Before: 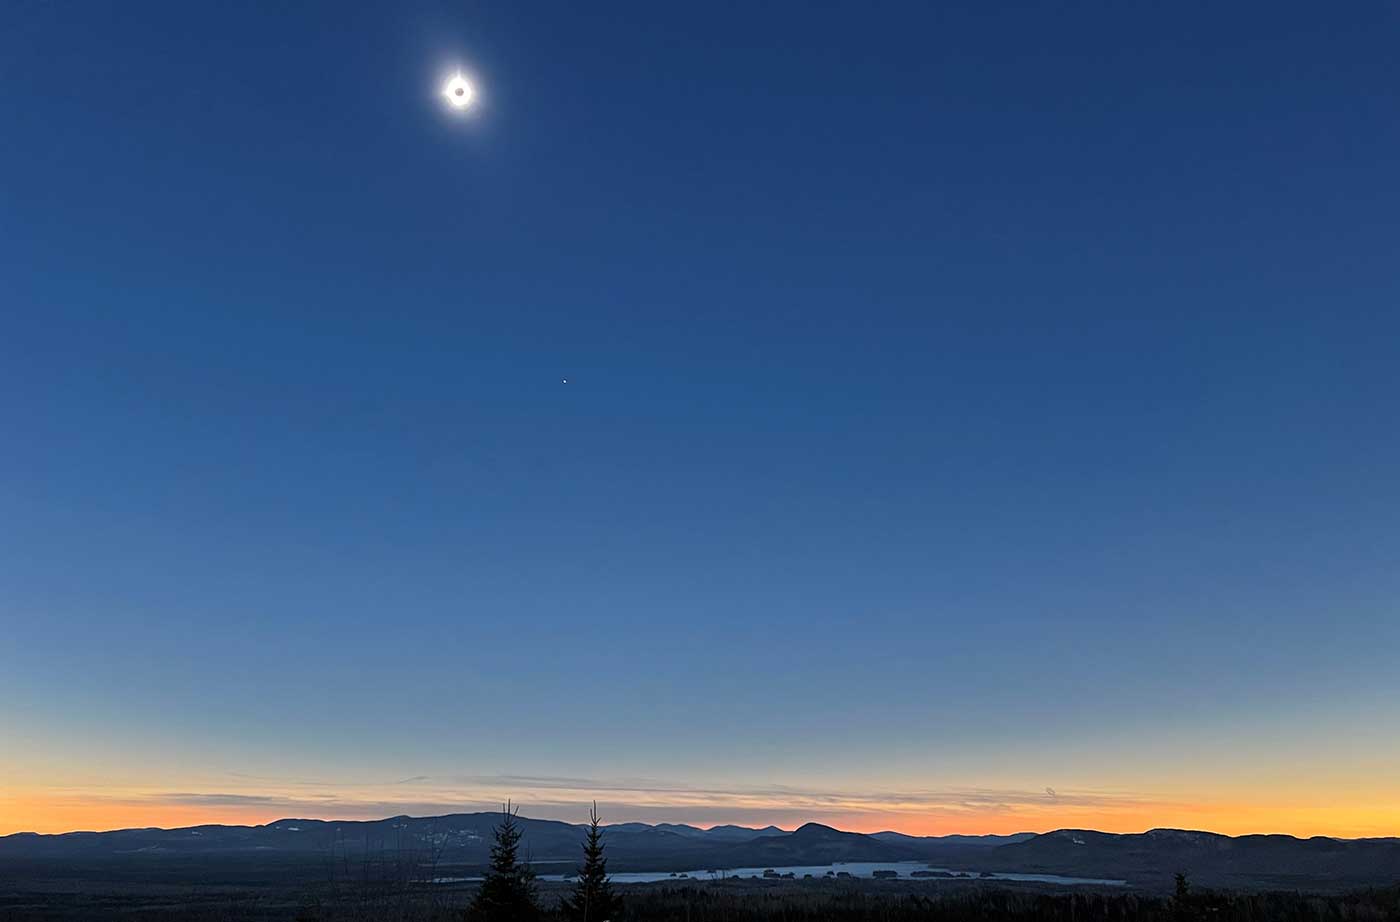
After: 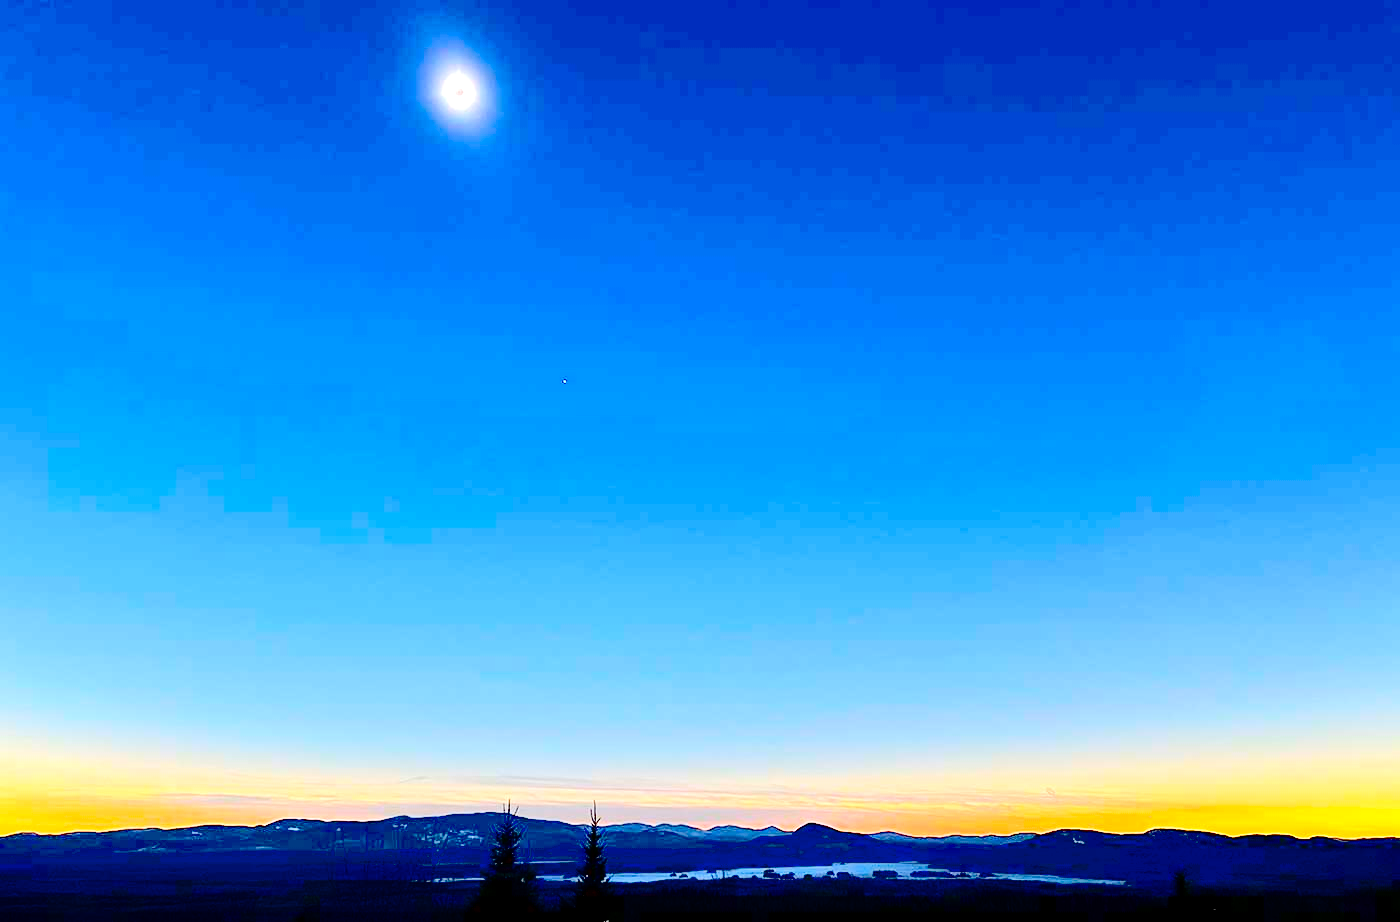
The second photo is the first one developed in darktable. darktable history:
exposure: black level correction 0.033, exposure 0.904 EV, compensate highlight preservation false
contrast brightness saturation: contrast 0.069, brightness 0.177, saturation 0.404
tone curve: curves: ch0 [(0, 0) (0.003, 0.039) (0.011, 0.042) (0.025, 0.048) (0.044, 0.058) (0.069, 0.071) (0.1, 0.089) (0.136, 0.114) (0.177, 0.146) (0.224, 0.199) (0.277, 0.27) (0.335, 0.364) (0.399, 0.47) (0.468, 0.566) (0.543, 0.643) (0.623, 0.73) (0.709, 0.8) (0.801, 0.863) (0.898, 0.925) (1, 1)], color space Lab, independent channels, preserve colors none
